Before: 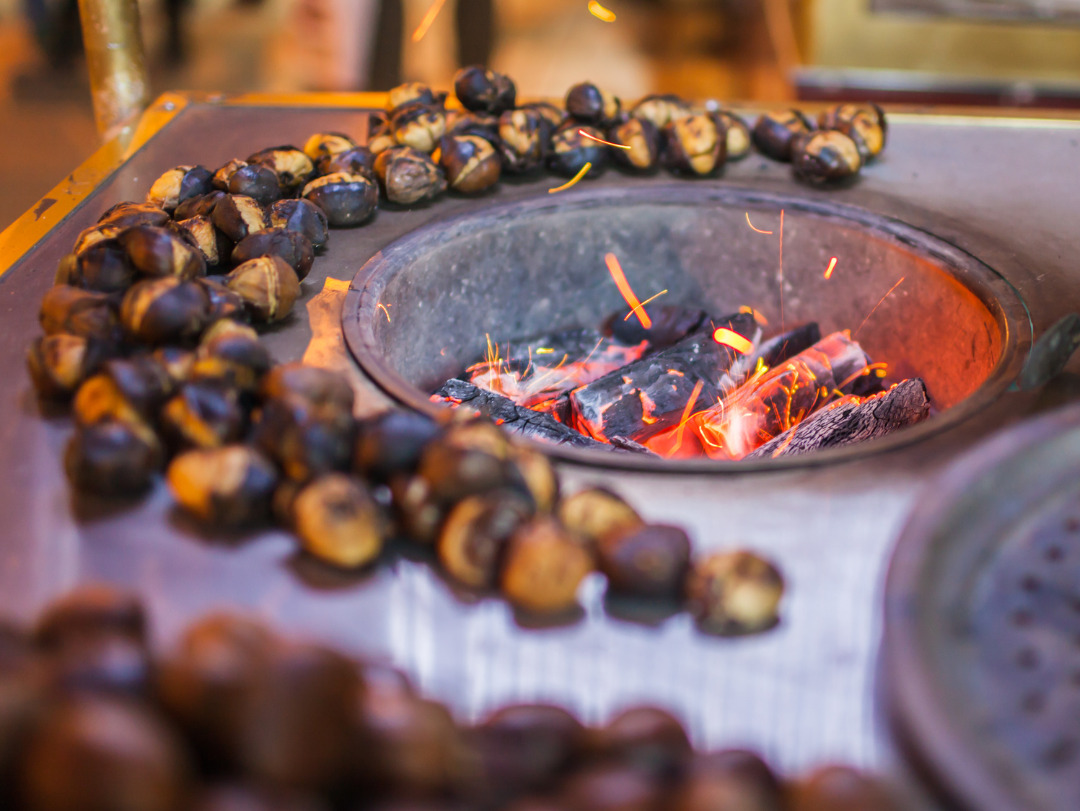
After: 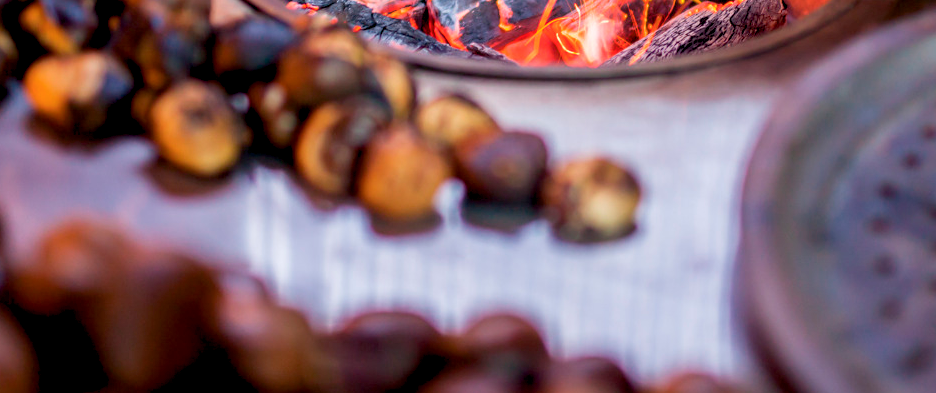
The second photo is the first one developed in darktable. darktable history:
crop and rotate: left 13.319%, top 48.555%, bottom 2.95%
color balance rgb: global offset › luminance -0.476%, linear chroma grading › shadows -6.673%, linear chroma grading › highlights -7.992%, linear chroma grading › global chroma -10.171%, linear chroma grading › mid-tones -8.279%, perceptual saturation grading › global saturation 10.091%, global vibrance 20%
exposure: black level correction 0.007, compensate highlight preservation false
color correction: highlights a* 0.067, highlights b* -0.258
